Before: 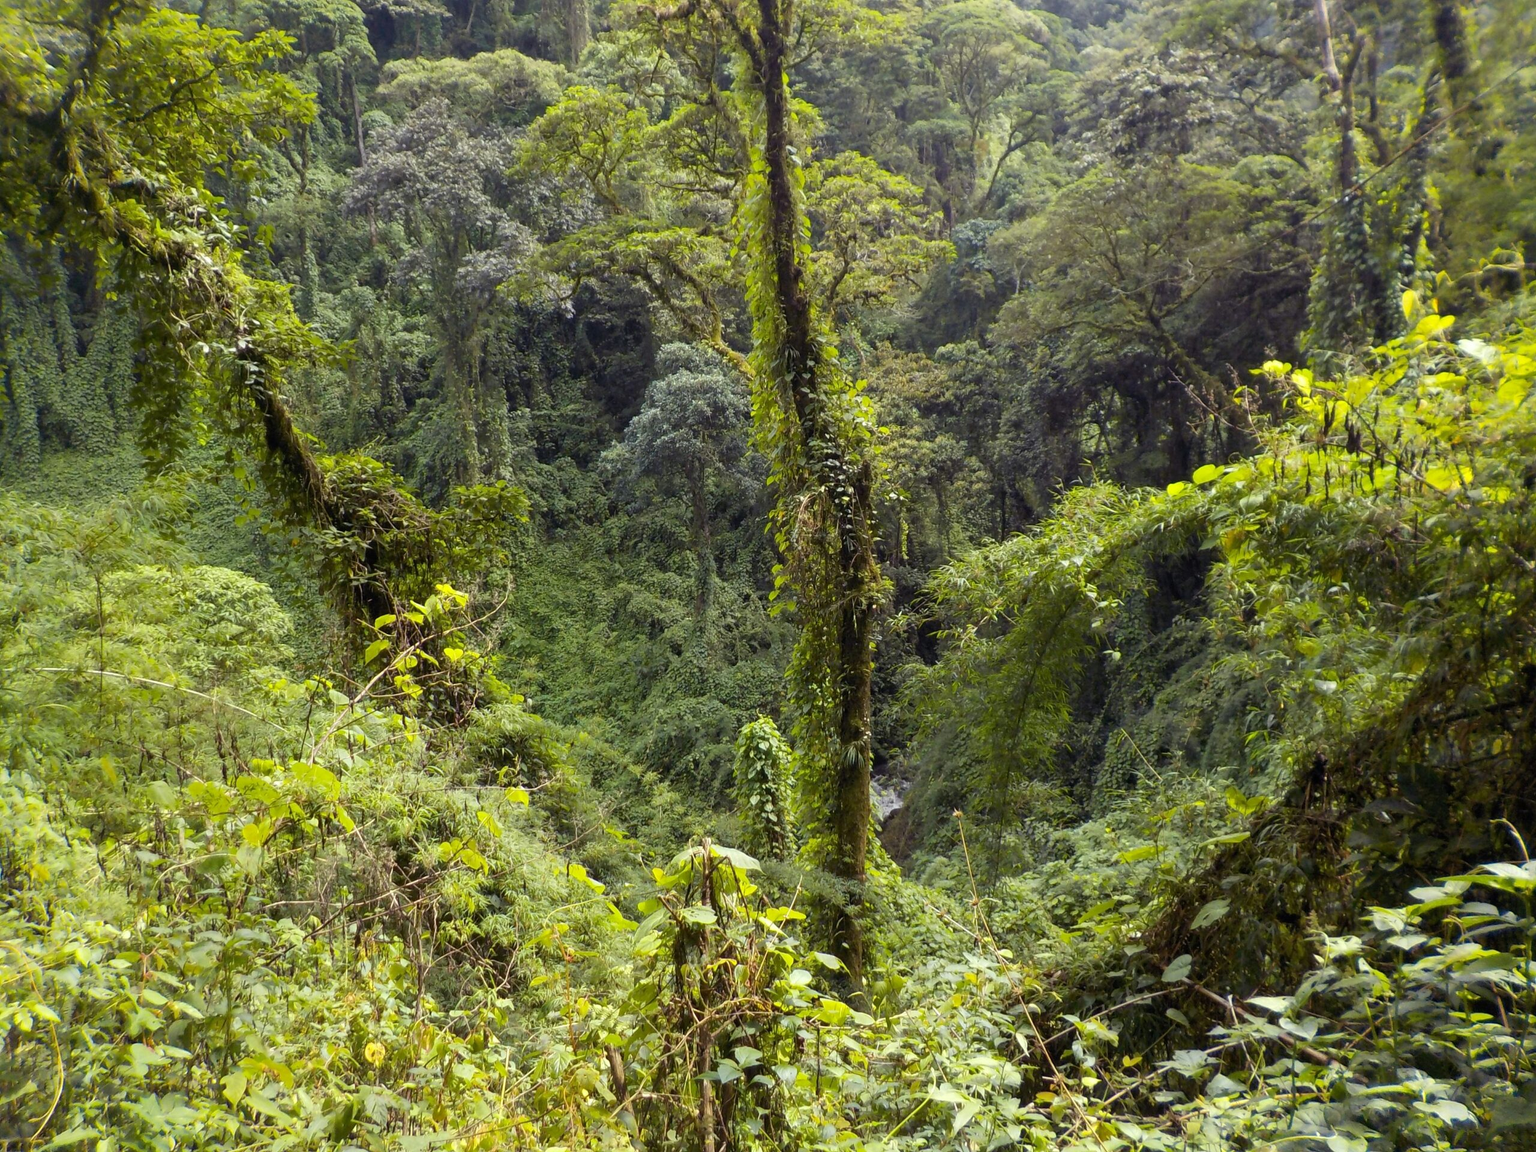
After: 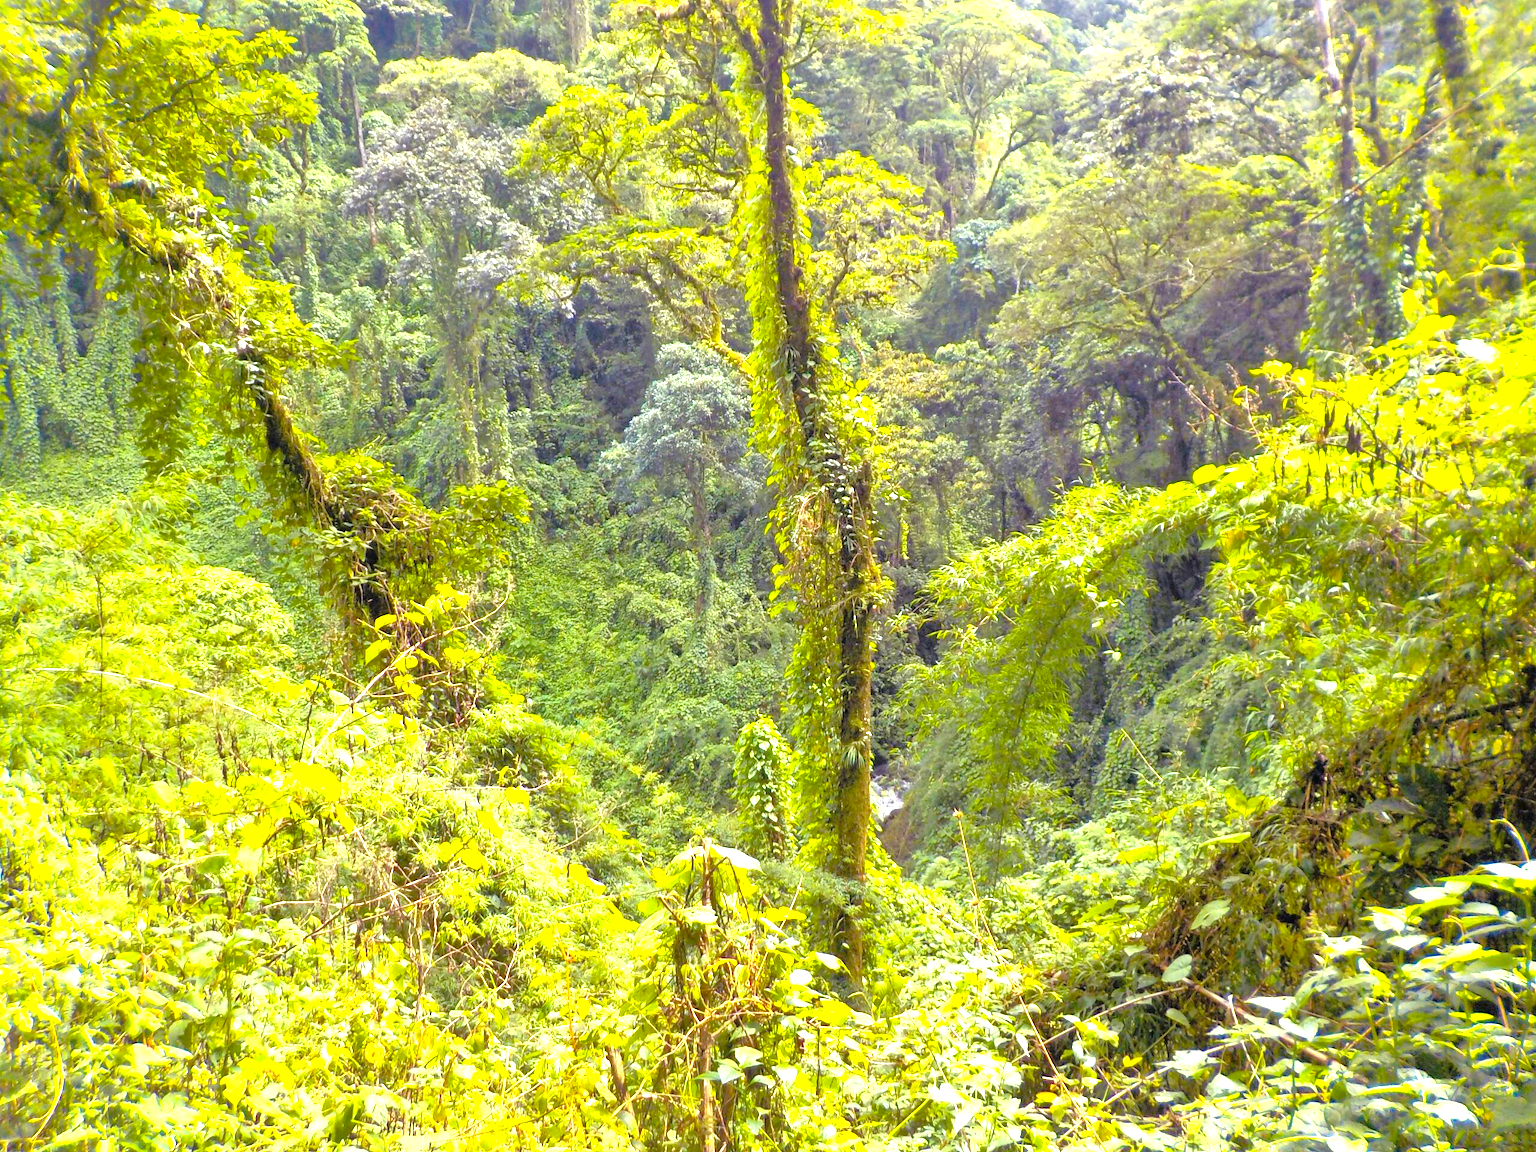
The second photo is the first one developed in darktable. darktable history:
exposure: black level correction 0, exposure 1.45 EV, compensate exposure bias true, compensate highlight preservation false
color balance rgb: perceptual saturation grading › global saturation 20%, global vibrance 20%
tone equalizer: -7 EV 0.15 EV, -6 EV 0.6 EV, -5 EV 1.15 EV, -4 EV 1.33 EV, -3 EV 1.15 EV, -2 EV 0.6 EV, -1 EV 0.15 EV, mask exposure compensation -0.5 EV
